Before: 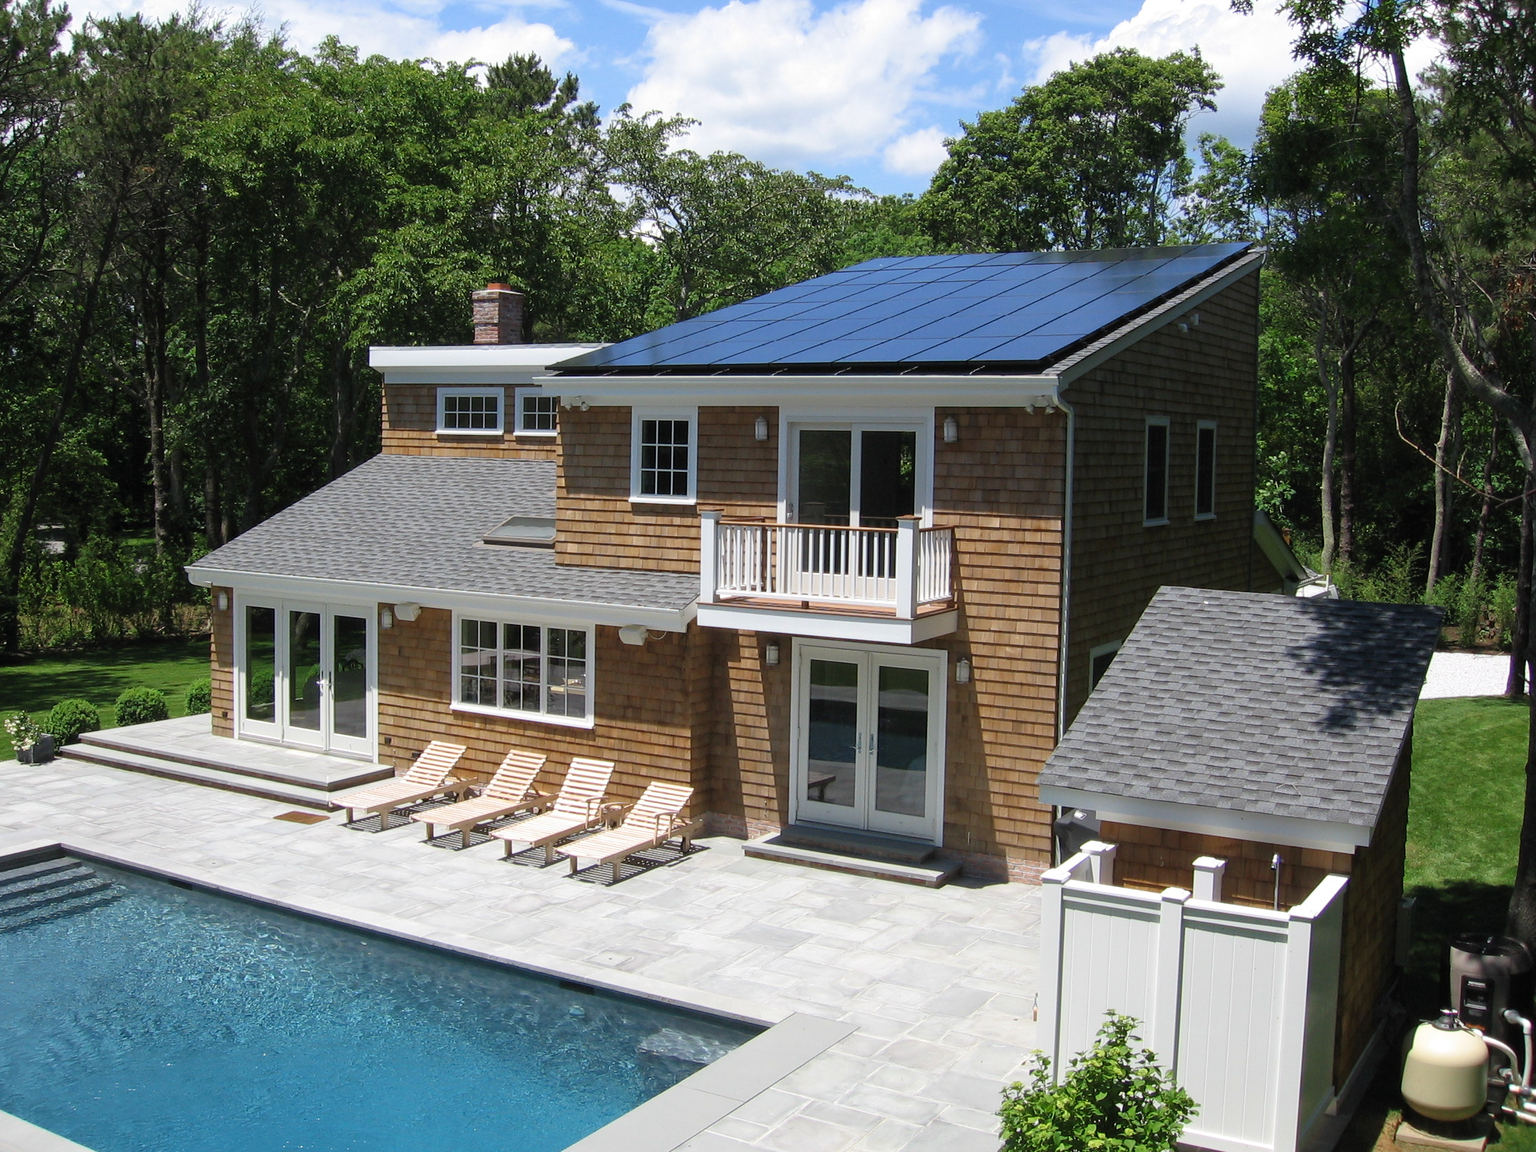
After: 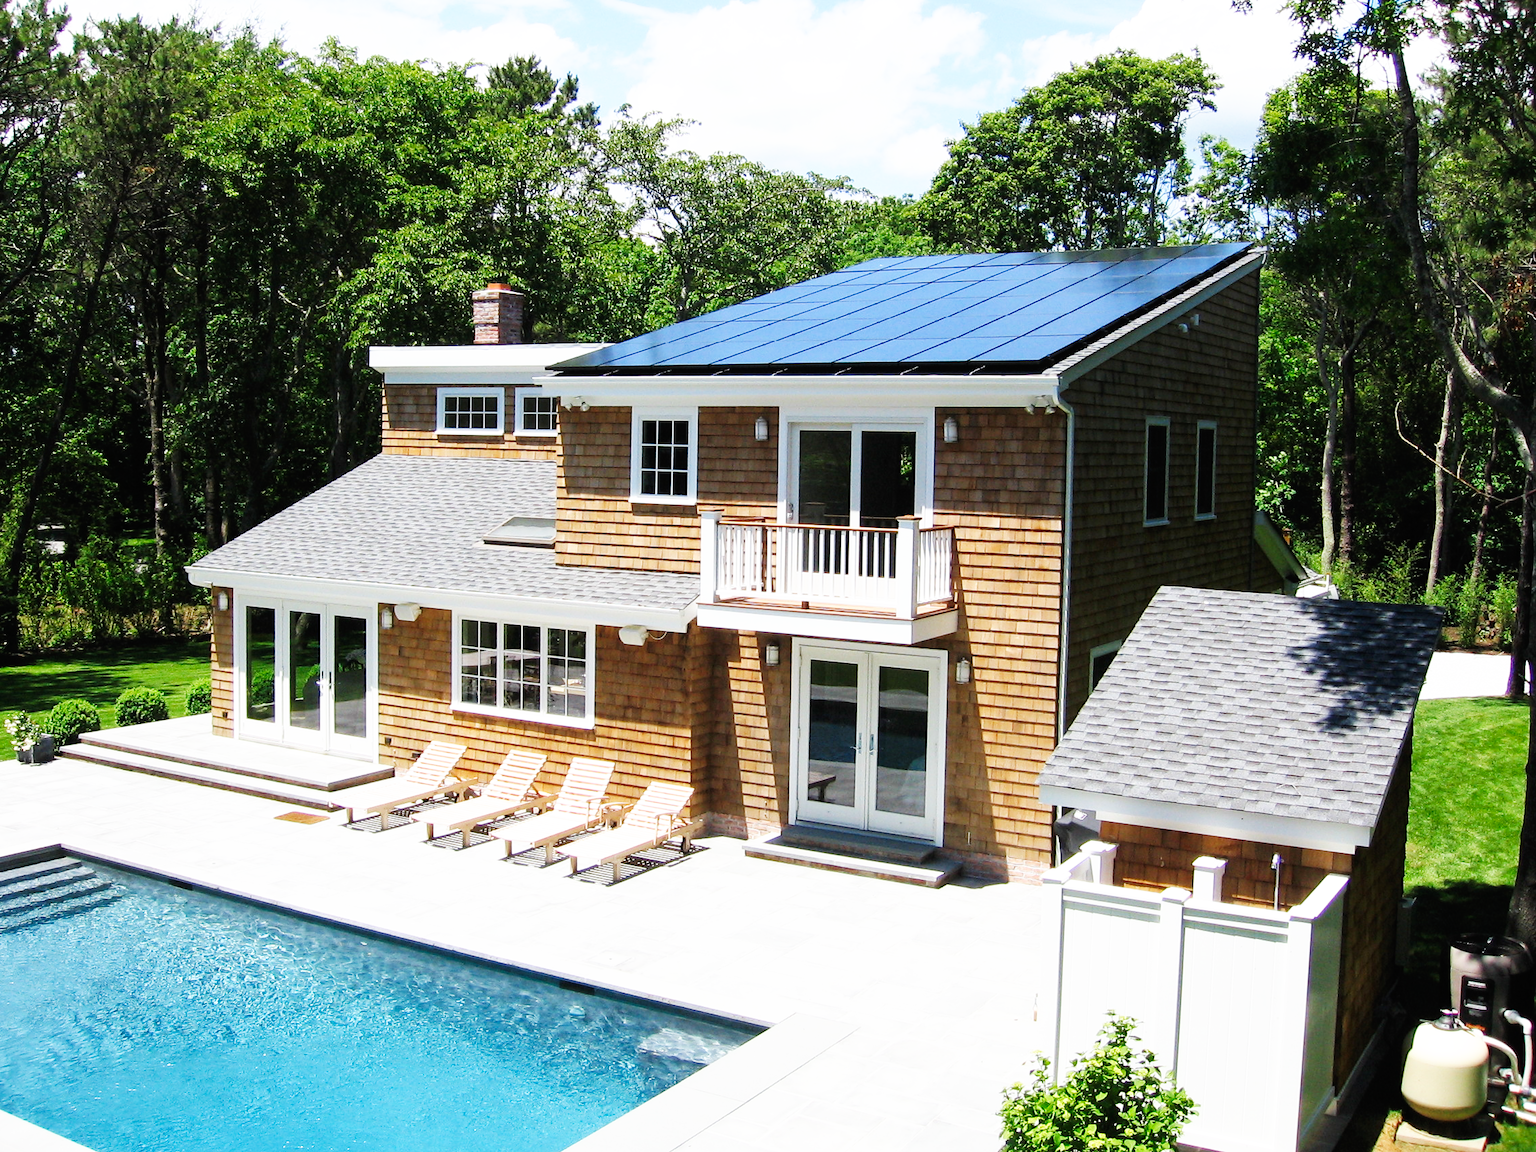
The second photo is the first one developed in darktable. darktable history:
base curve: curves: ch0 [(0, 0) (0.007, 0.004) (0.027, 0.03) (0.046, 0.07) (0.207, 0.54) (0.442, 0.872) (0.673, 0.972) (1, 1)], exposure shift 0.01, preserve colors none
